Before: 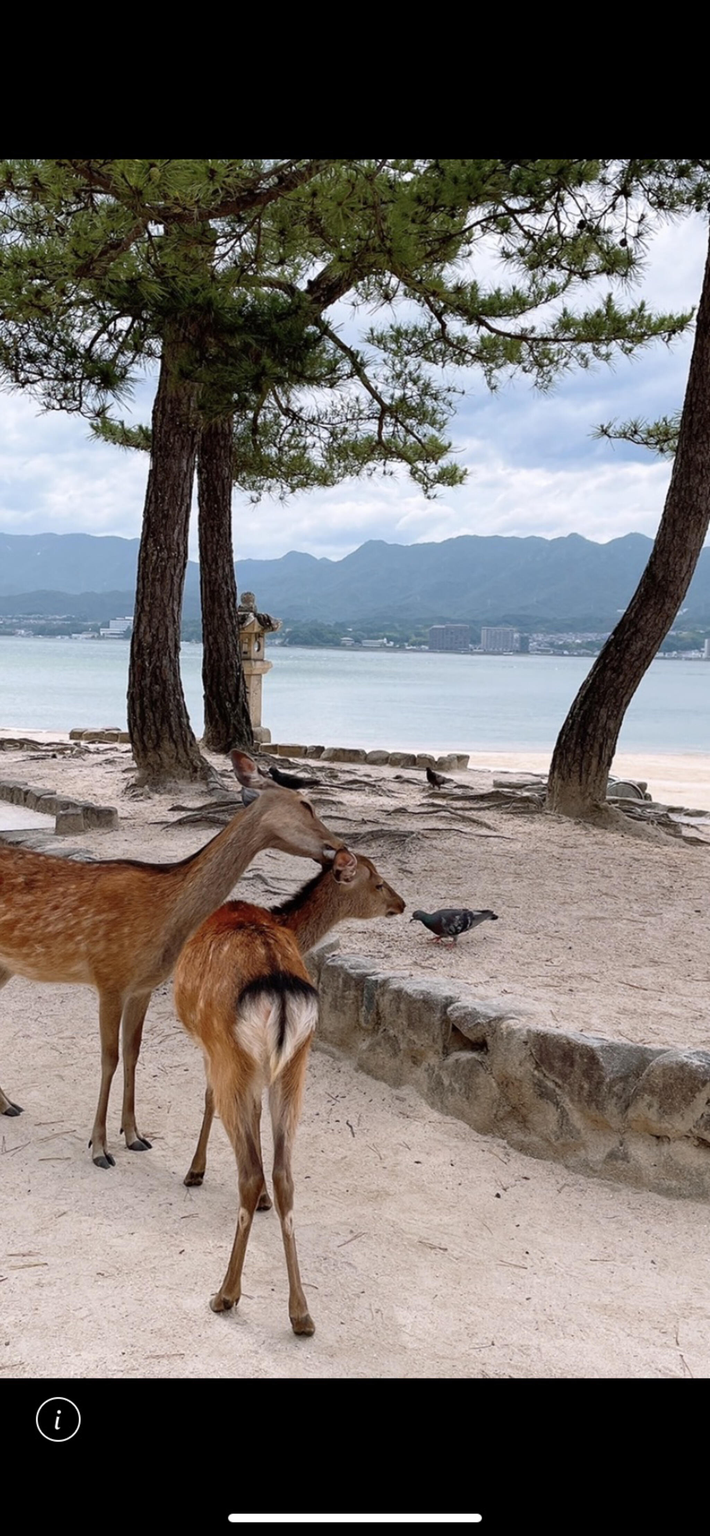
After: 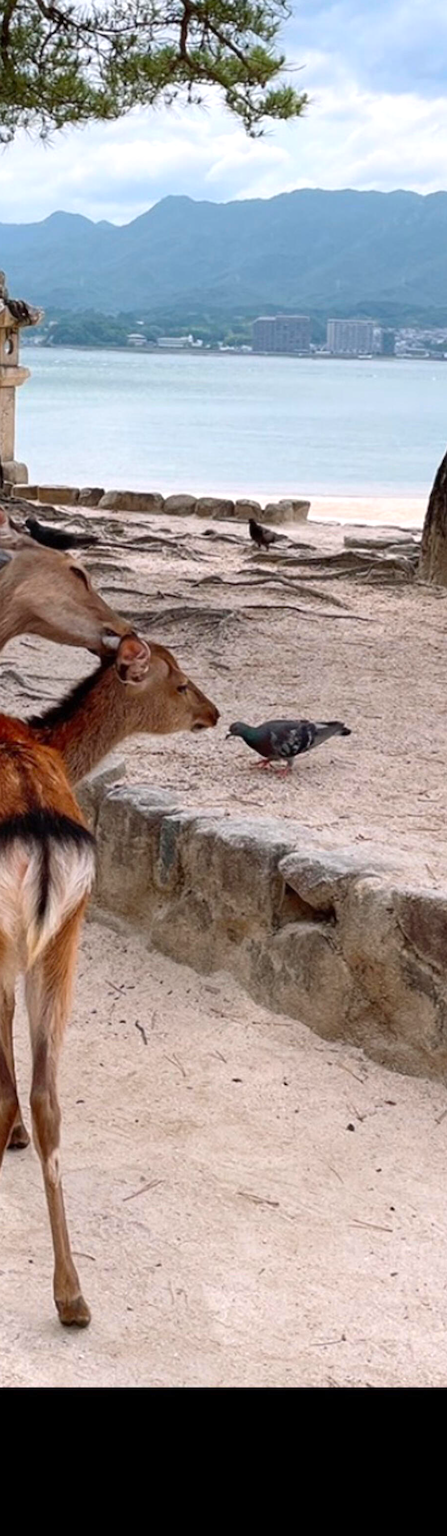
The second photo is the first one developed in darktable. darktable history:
crop: left 35.432%, top 26.233%, right 20.145%, bottom 3.432%
contrast brightness saturation: contrast 0.04, saturation 0.07
exposure: exposure 0.2 EV, compensate highlight preservation false
